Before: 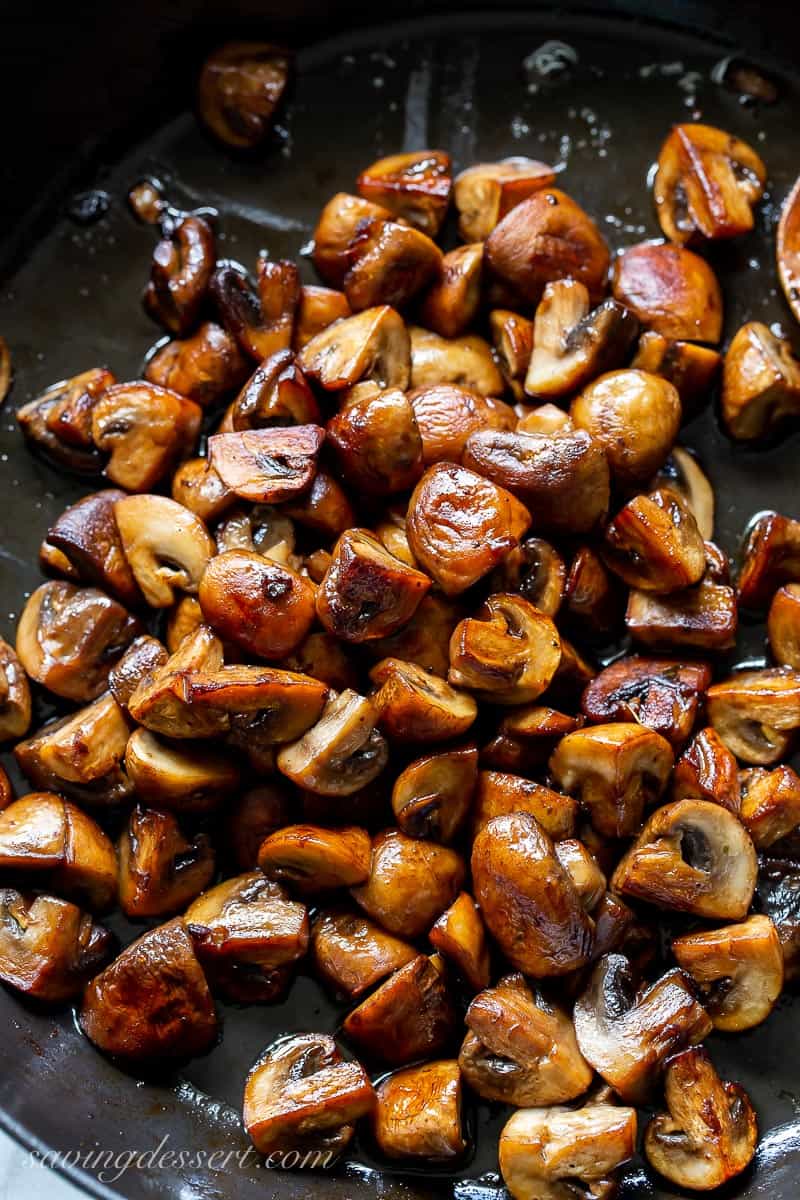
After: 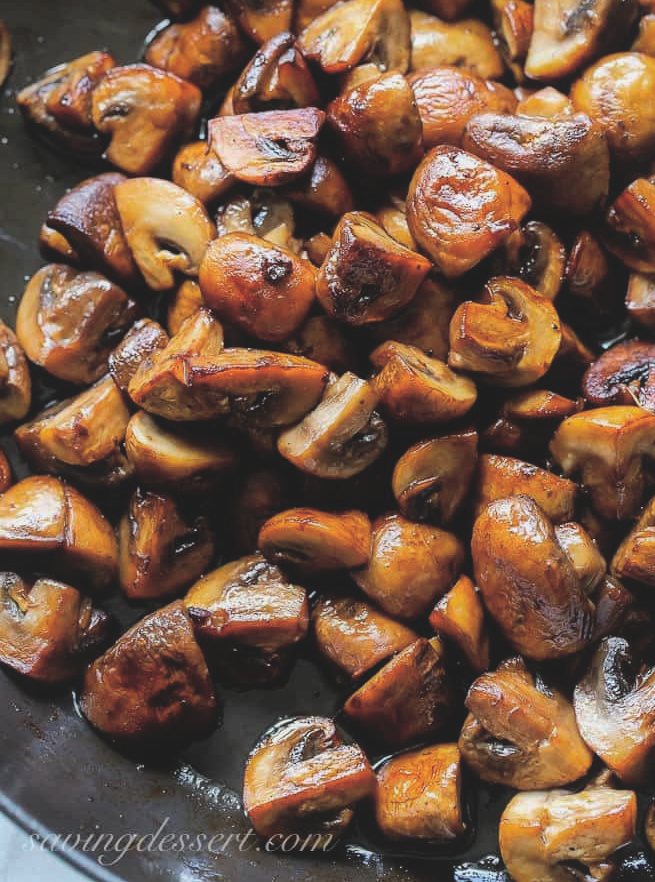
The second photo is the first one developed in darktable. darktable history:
shadows and highlights: on, module defaults
crop: top 26.44%, right 18.032%
exposure: black level correction -0.016, exposure -1.028 EV, compensate exposure bias true, compensate highlight preservation false
contrast brightness saturation: brightness 0.138
tone equalizer: -8 EV -1.1 EV, -7 EV -1.05 EV, -6 EV -0.848 EV, -5 EV -0.567 EV, -3 EV 0.601 EV, -2 EV 0.861 EV, -1 EV 1 EV, +0 EV 1.08 EV, mask exposure compensation -0.514 EV
